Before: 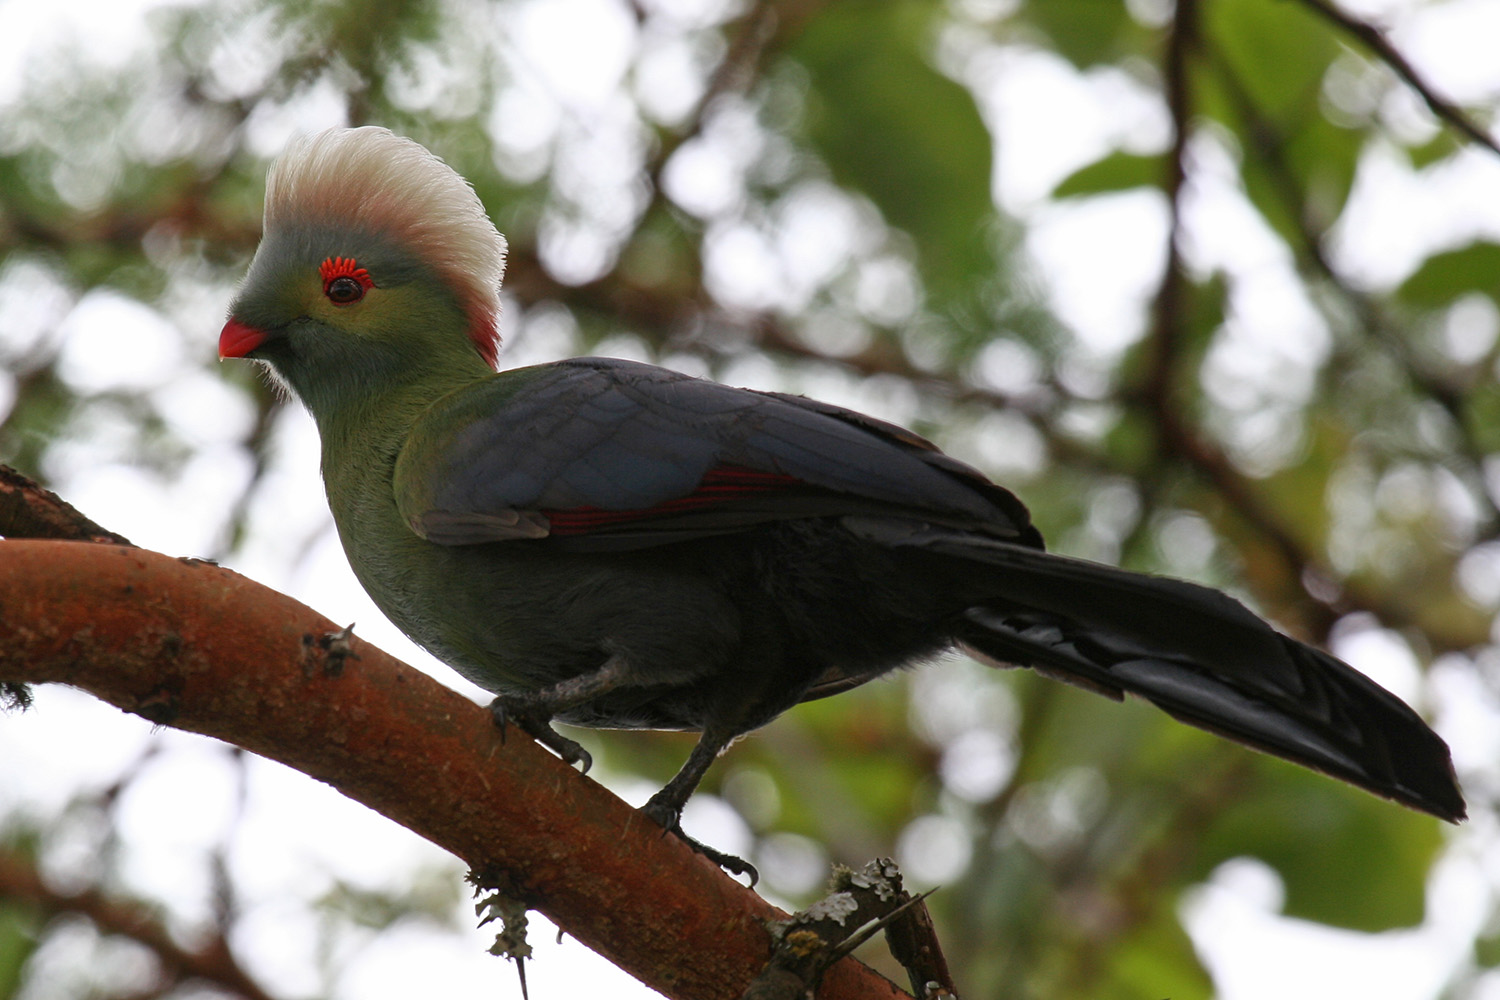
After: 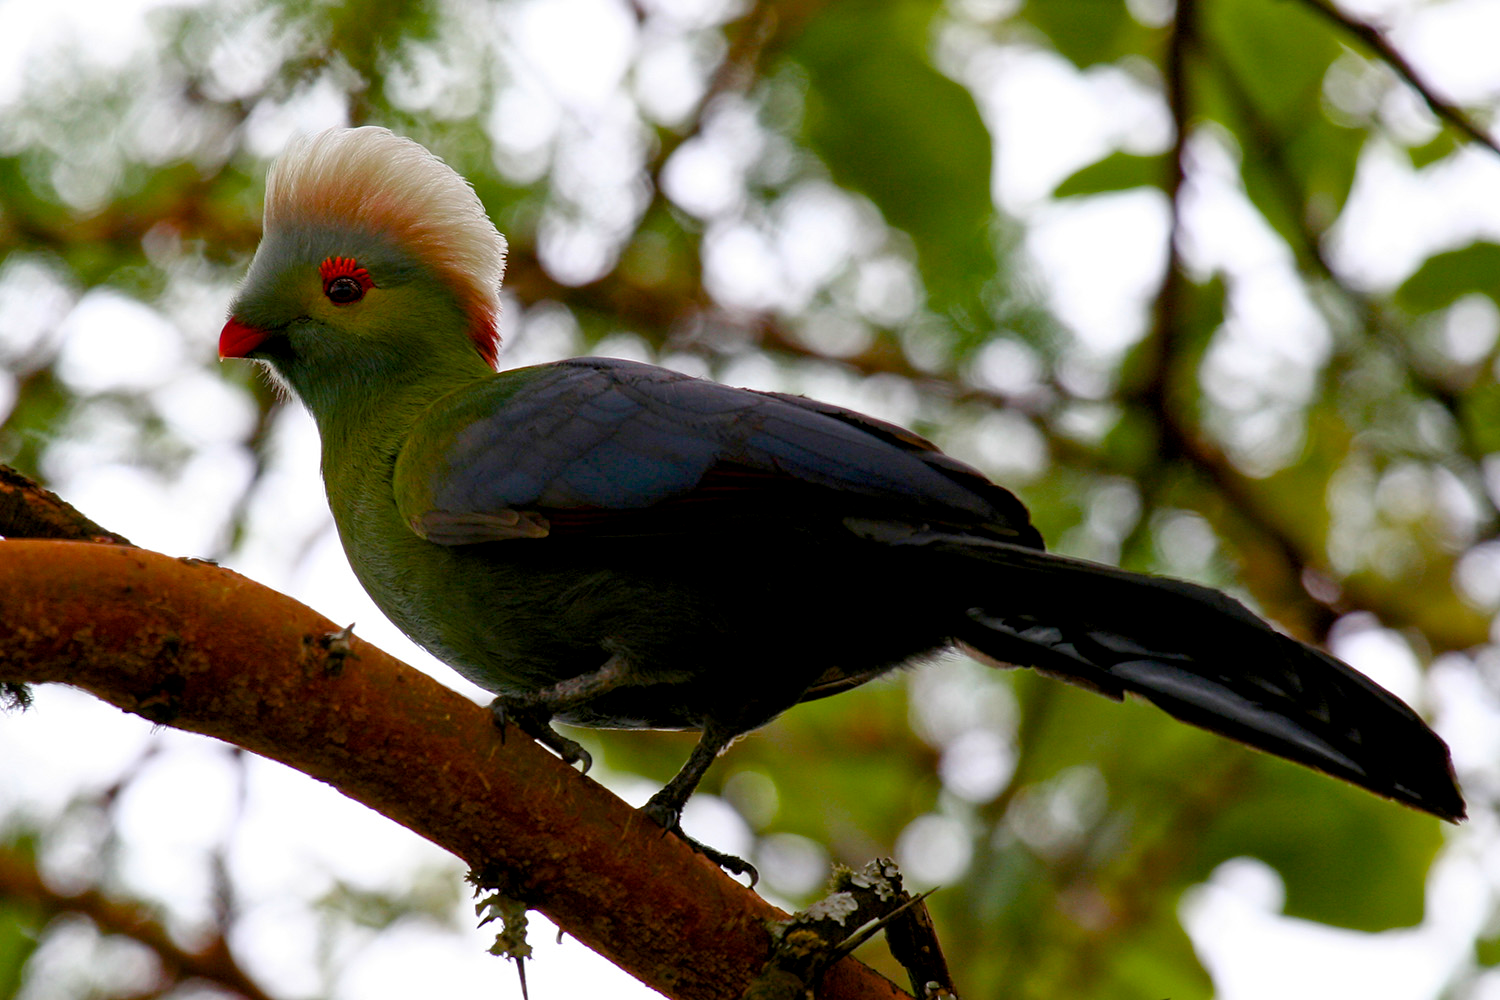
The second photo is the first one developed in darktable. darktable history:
exposure: black level correction 0.009, exposure 0.016 EV, compensate highlight preservation false
color balance rgb: perceptual saturation grading › global saturation 20%, perceptual saturation grading › highlights -25.355%, perceptual saturation grading › shadows 49.9%, global vibrance 33.147%
